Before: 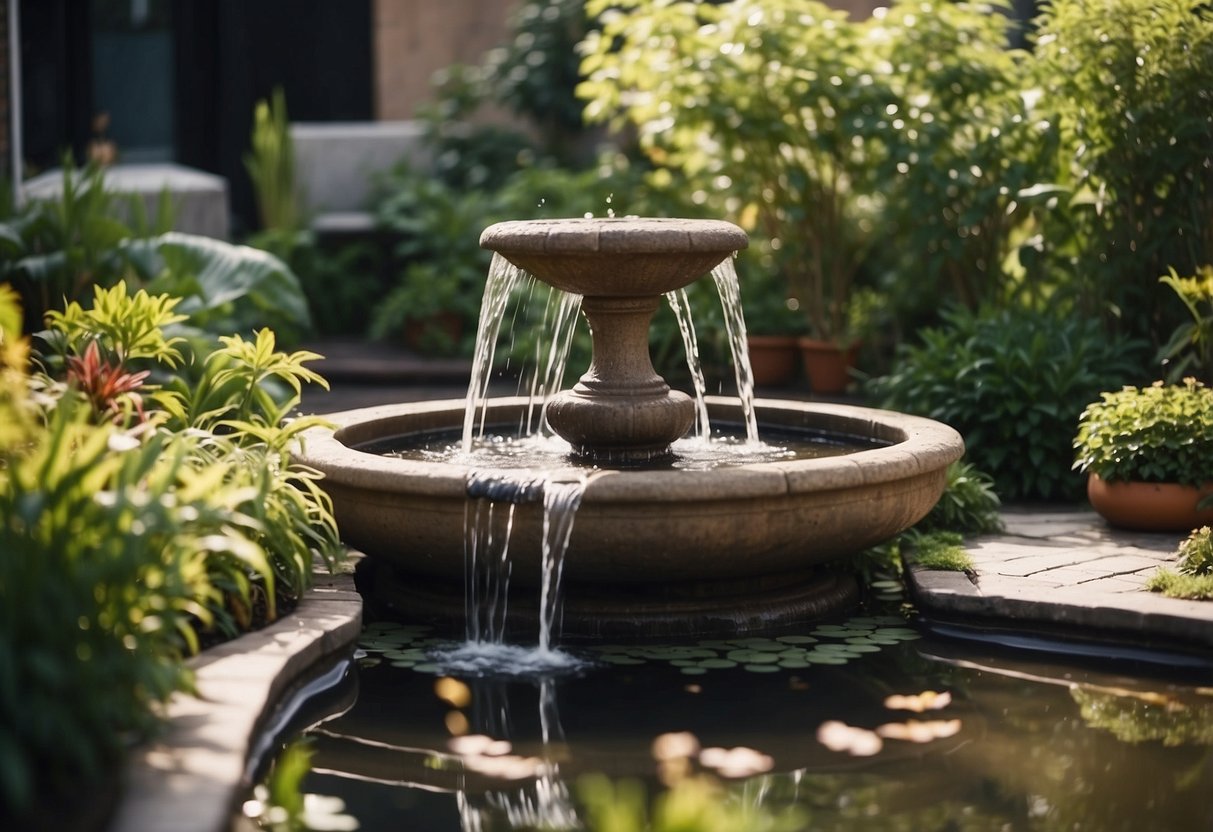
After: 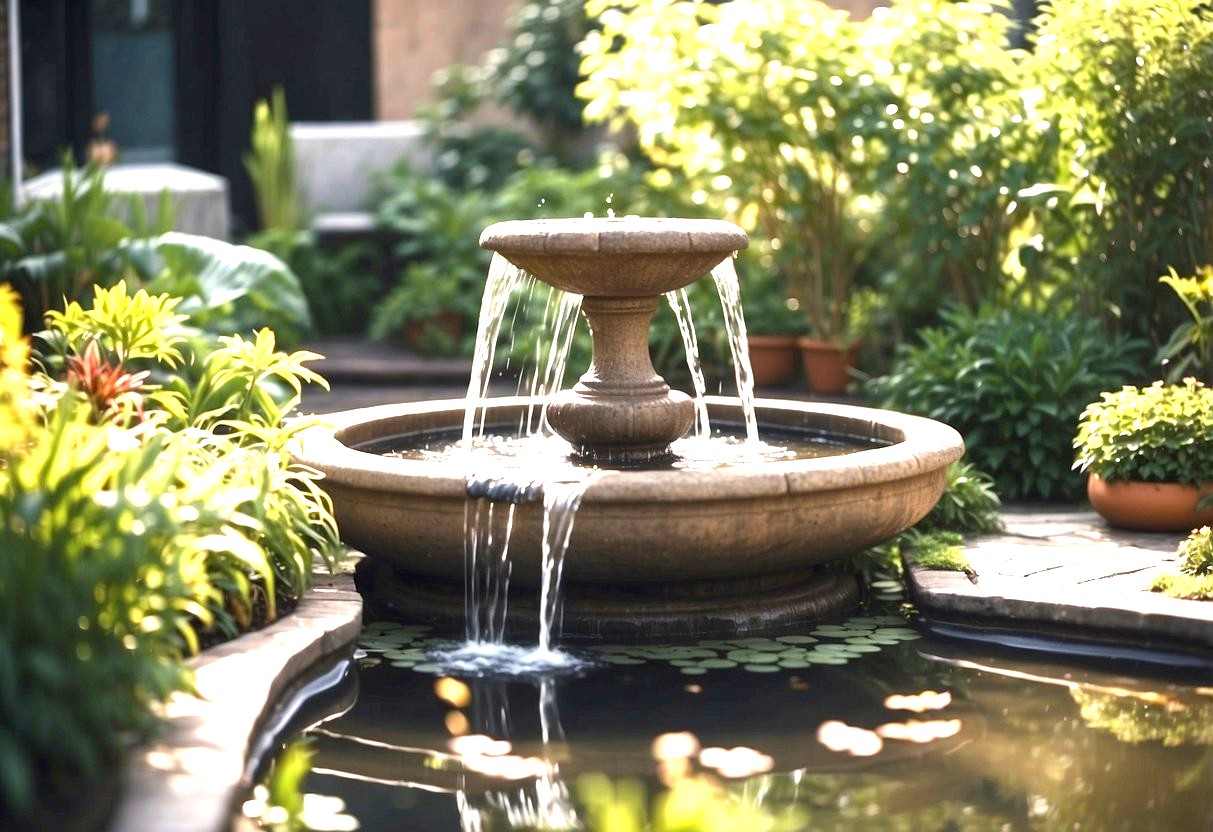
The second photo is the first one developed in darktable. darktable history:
exposure: black level correction 0.001, exposure 1.637 EV, compensate highlight preservation false
